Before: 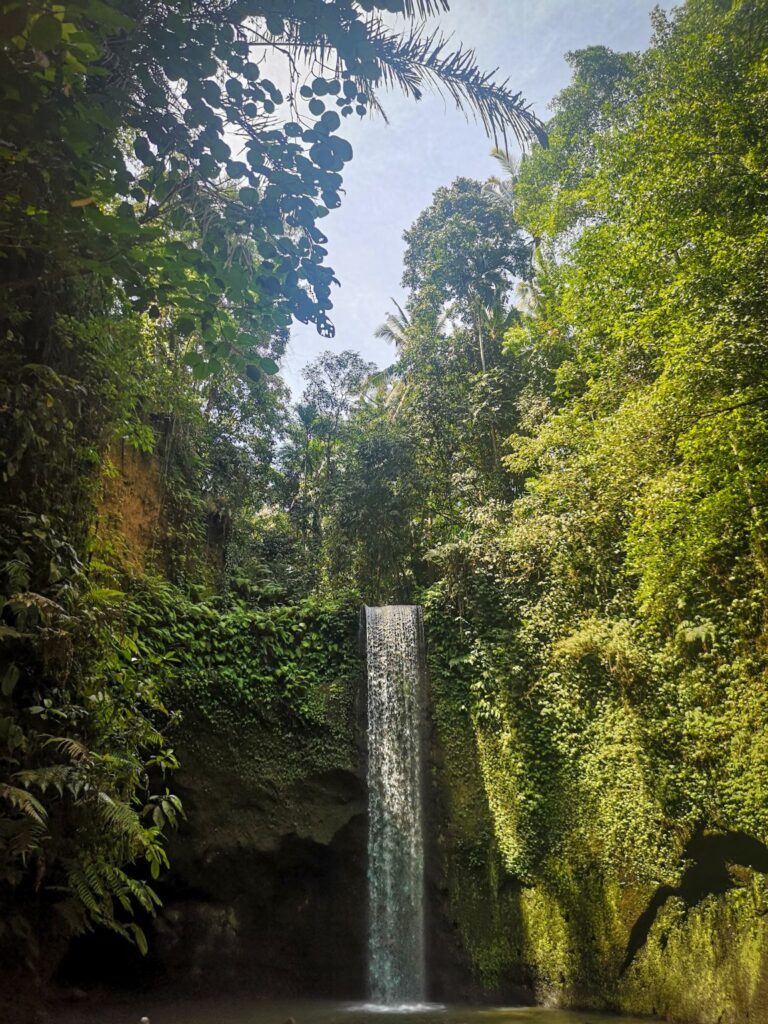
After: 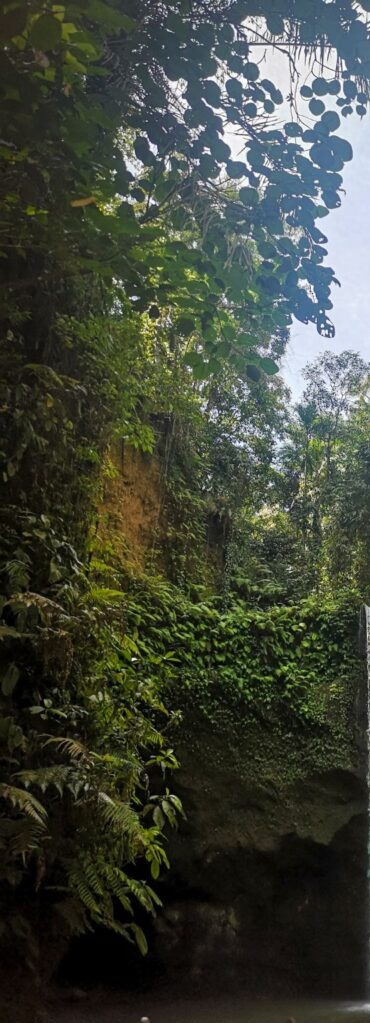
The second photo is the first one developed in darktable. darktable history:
crop and rotate: left 0.031%, top 0%, right 51.785%
